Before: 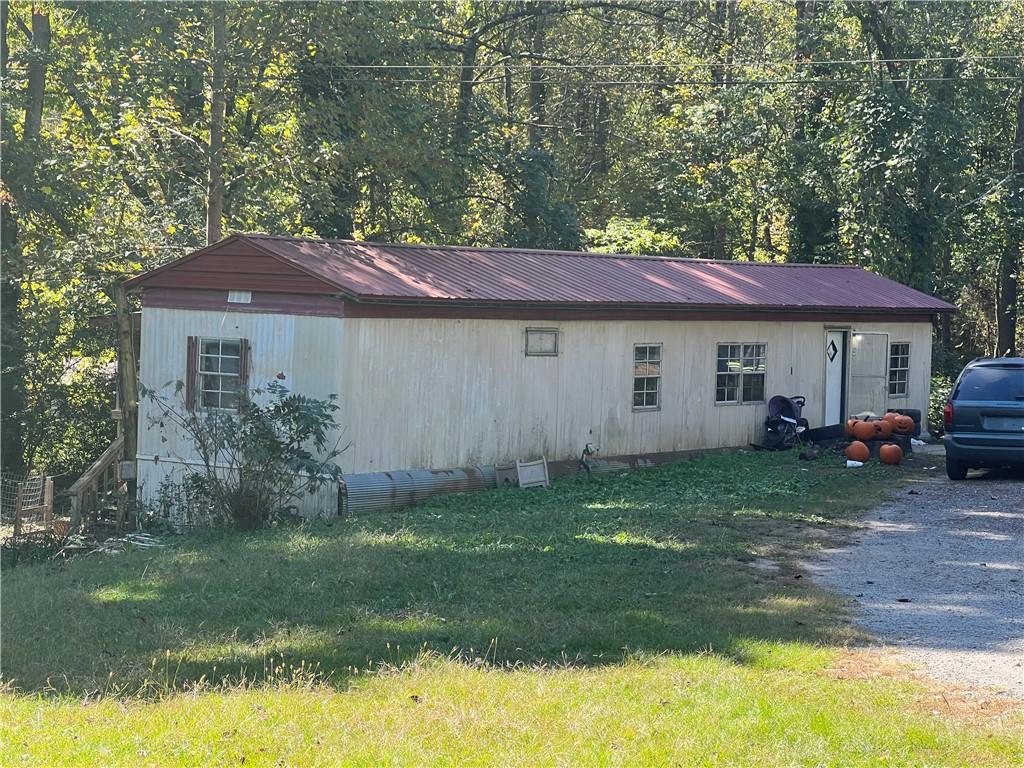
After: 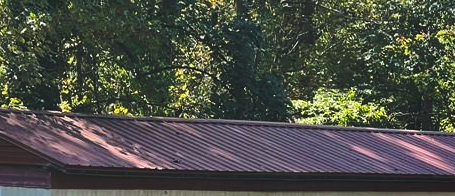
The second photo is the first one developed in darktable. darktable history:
tone equalizer: mask exposure compensation -0.512 EV
crop: left 28.669%, top 16.859%, right 26.833%, bottom 57.564%
tone curve: curves: ch0 [(0, 0) (0.003, 0.002) (0.011, 0.007) (0.025, 0.015) (0.044, 0.026) (0.069, 0.041) (0.1, 0.059) (0.136, 0.08) (0.177, 0.105) (0.224, 0.132) (0.277, 0.163) (0.335, 0.198) (0.399, 0.253) (0.468, 0.341) (0.543, 0.435) (0.623, 0.532) (0.709, 0.635) (0.801, 0.745) (0.898, 0.873) (1, 1)], preserve colors none
